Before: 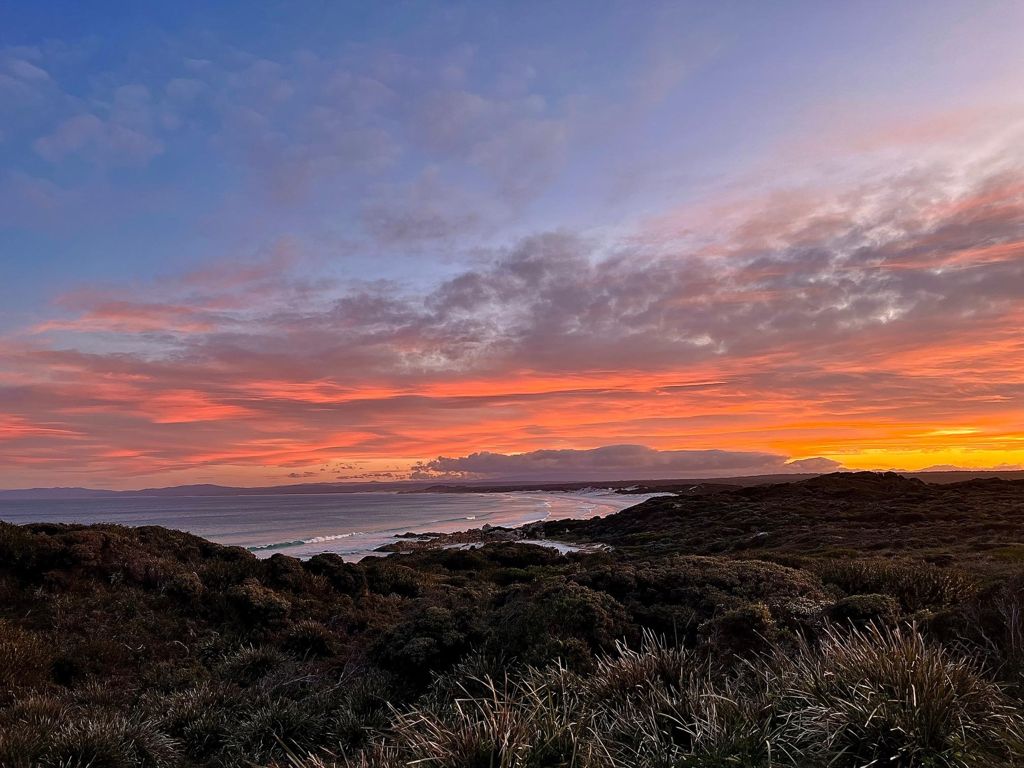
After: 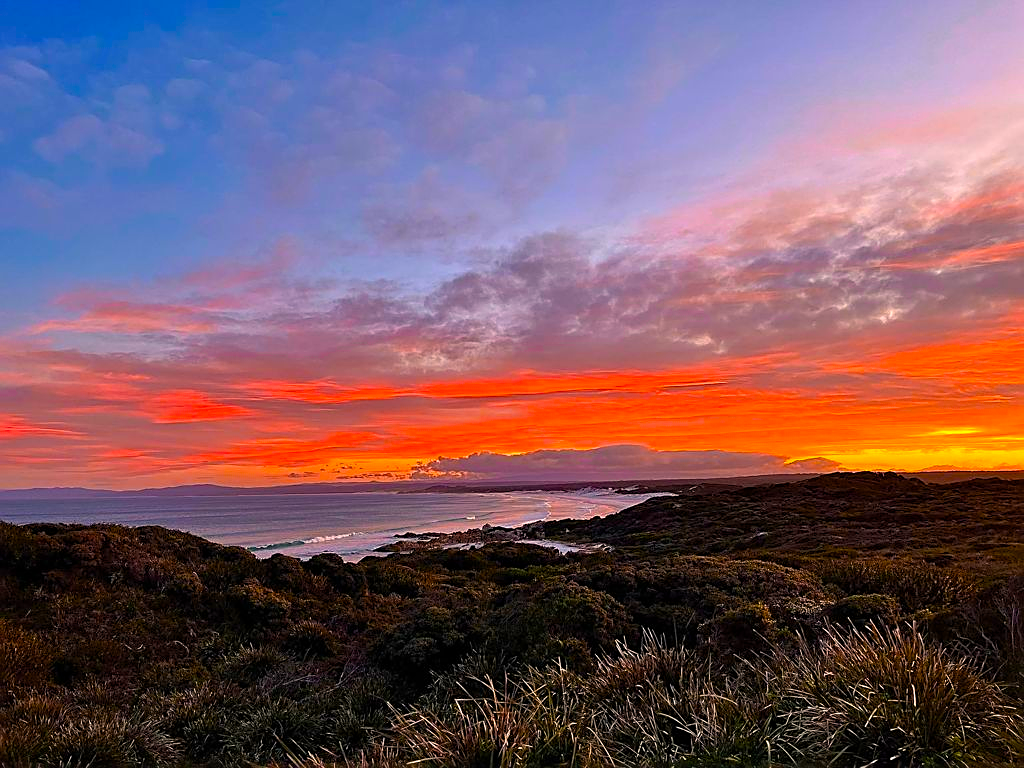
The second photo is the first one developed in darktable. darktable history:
exposure: exposure 0.026 EV, compensate highlight preservation false
color balance rgb: highlights gain › chroma 1.639%, highlights gain › hue 56.87°, perceptual saturation grading › global saturation 25.682%, global vibrance 40.457%
color zones: curves: ch0 [(0.224, 0.526) (0.75, 0.5)]; ch1 [(0.055, 0.526) (0.224, 0.761) (0.377, 0.526) (0.75, 0.5)]
sharpen: on, module defaults
